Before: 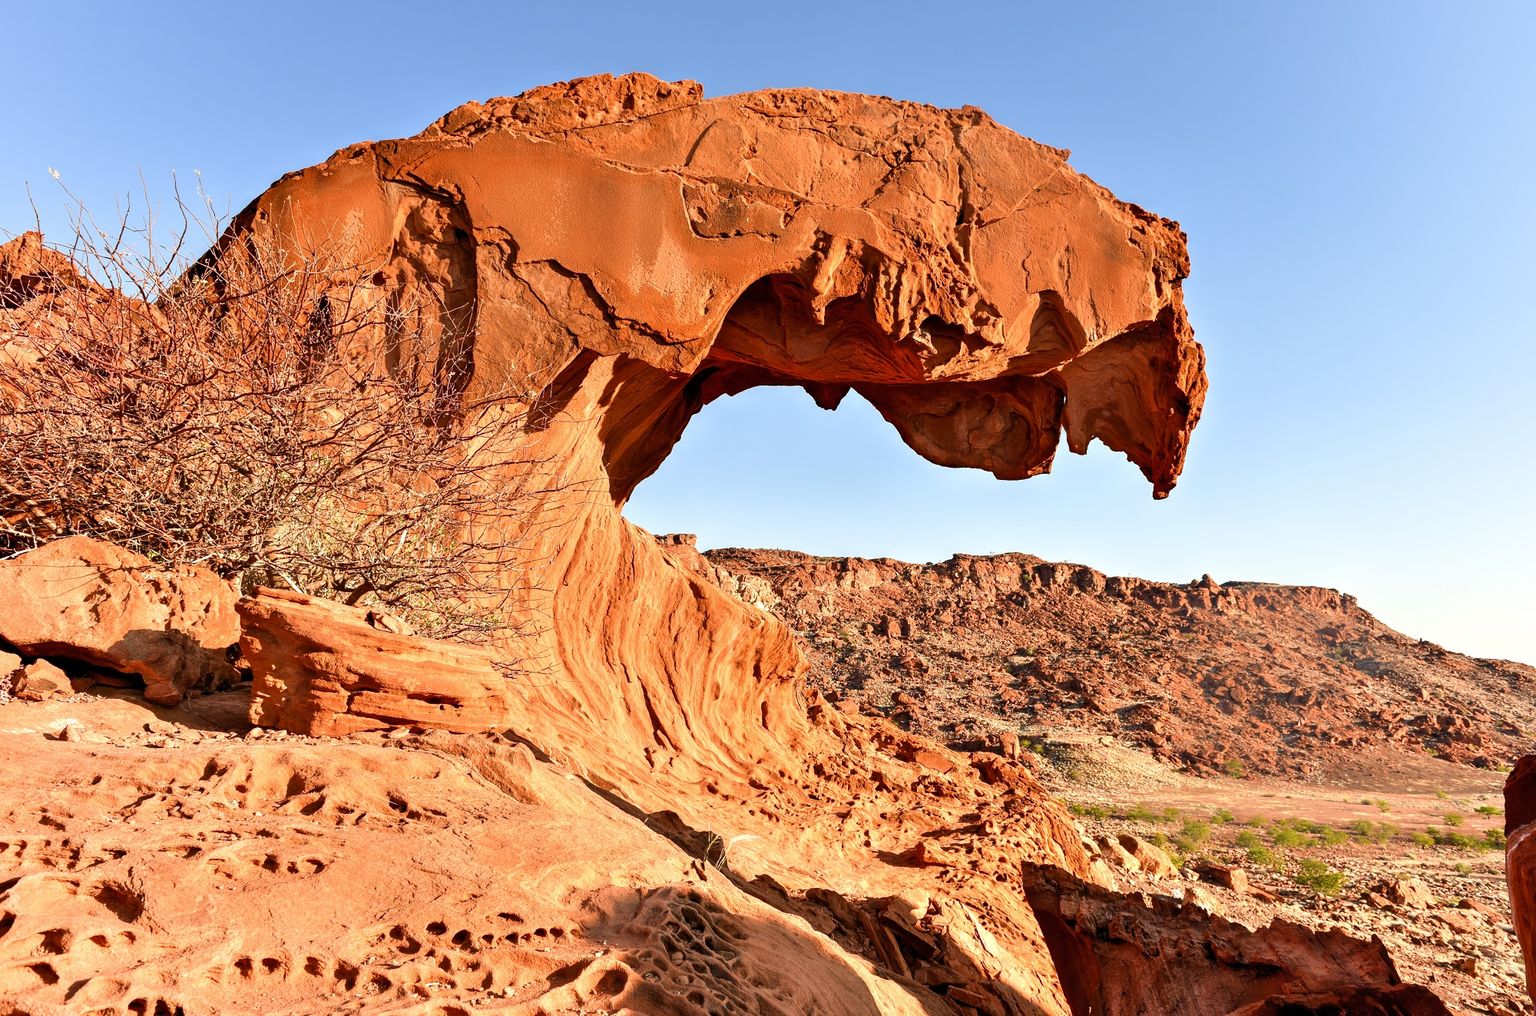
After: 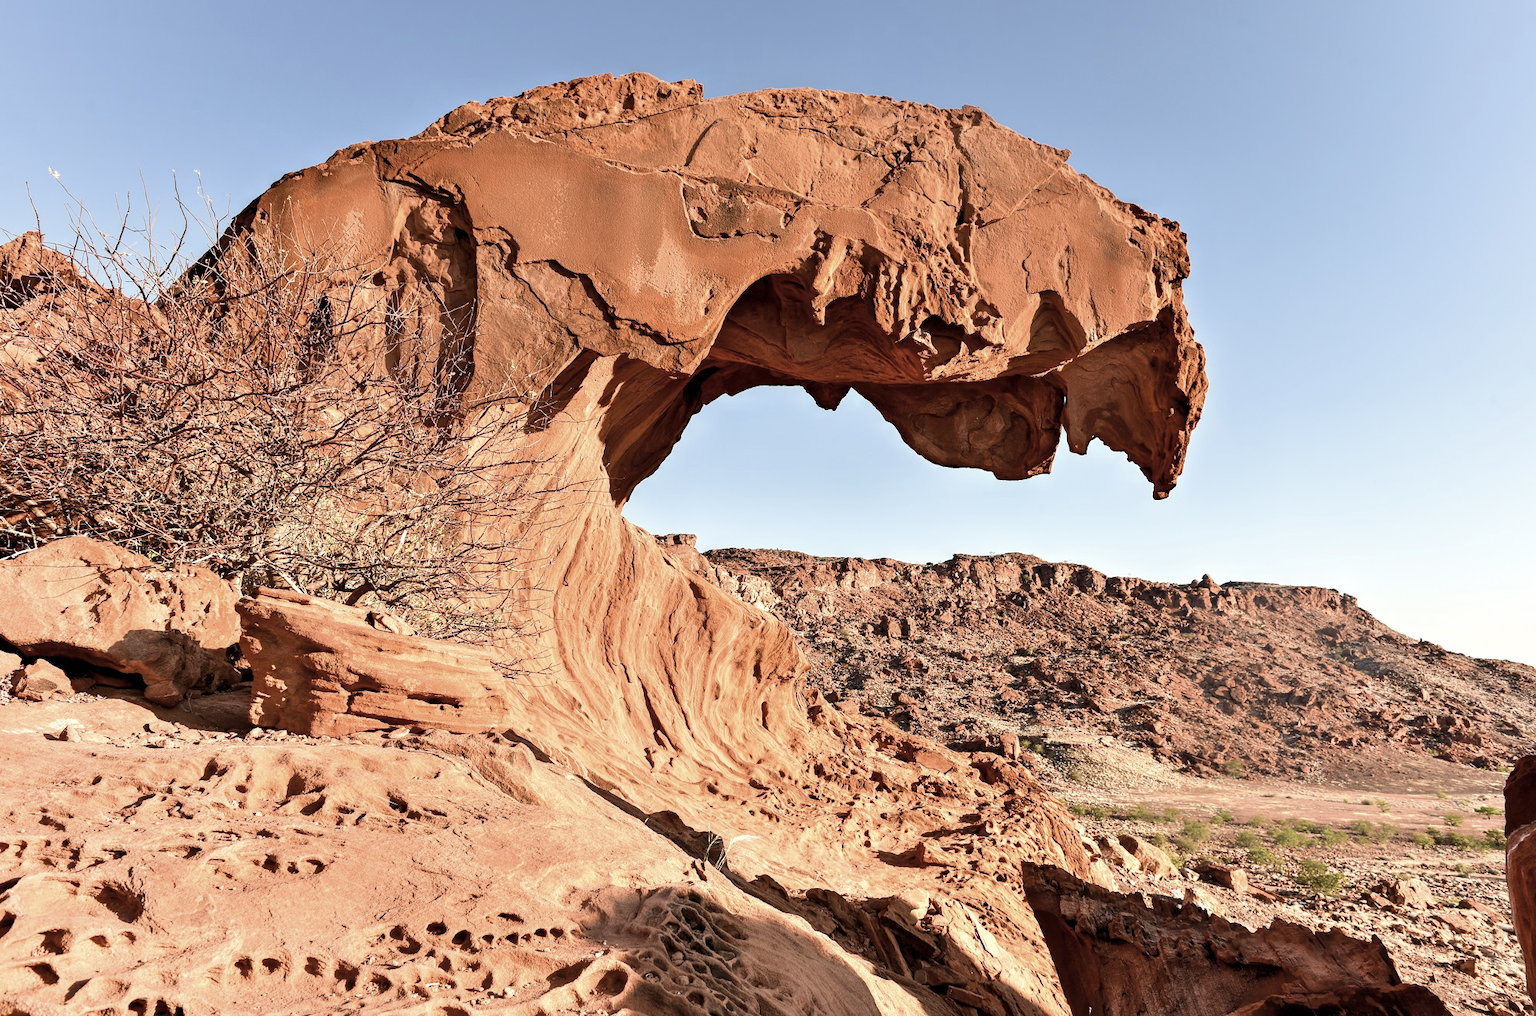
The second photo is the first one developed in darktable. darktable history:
contrast brightness saturation: contrast 0.1, saturation -0.36
color zones: curves: ch0 [(0, 0.5) (0.143, 0.5) (0.286, 0.5) (0.429, 0.5) (0.571, 0.5) (0.714, 0.476) (0.857, 0.5) (1, 0.5)]; ch2 [(0, 0.5) (0.143, 0.5) (0.286, 0.5) (0.429, 0.5) (0.571, 0.5) (0.714, 0.487) (0.857, 0.5) (1, 0.5)]
